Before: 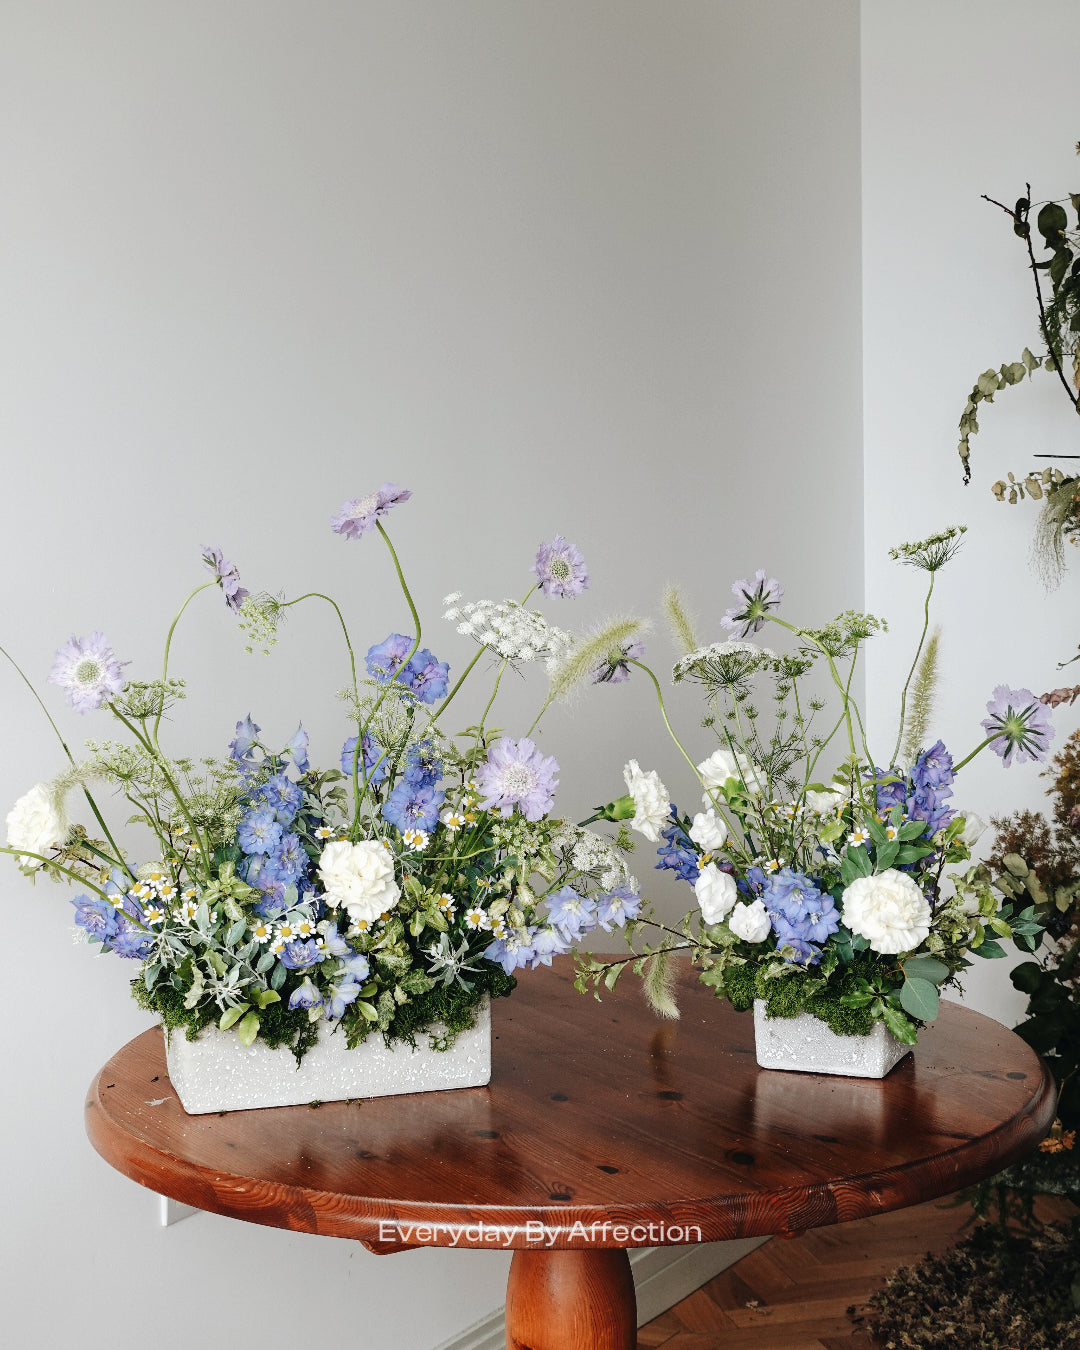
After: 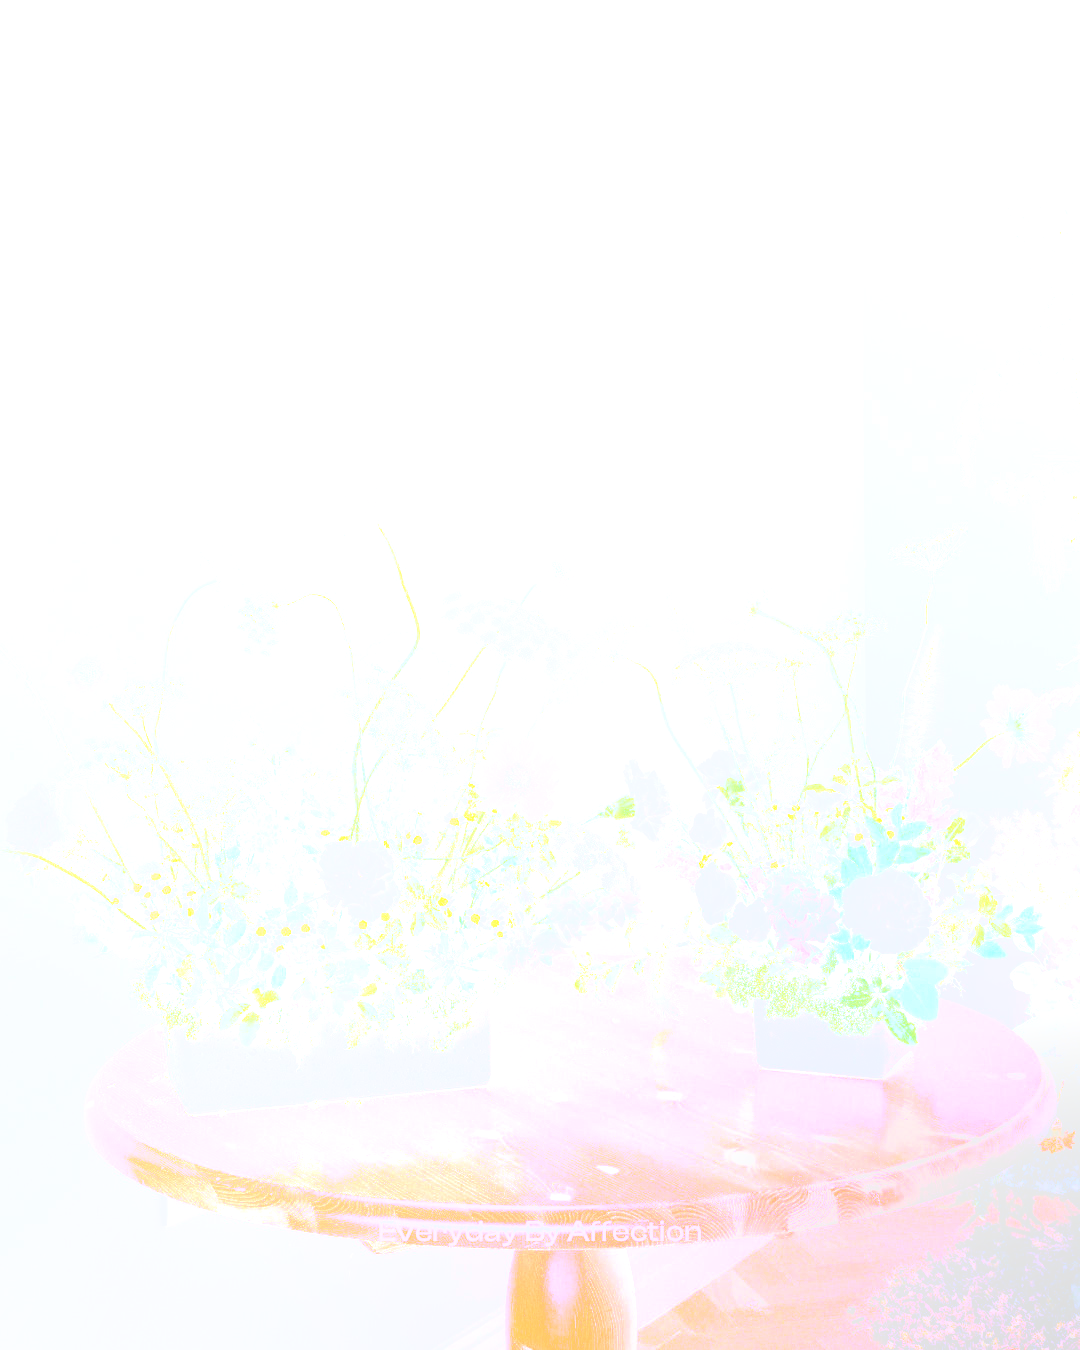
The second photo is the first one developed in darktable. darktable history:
filmic rgb: black relative exposure -7.15 EV, white relative exposure 5.36 EV, hardness 3.02, color science v6 (2022)
white balance: red 0.98, blue 1.61
color balance rgb: perceptual saturation grading › global saturation 35%, perceptual saturation grading › highlights -25%, perceptual saturation grading › shadows 50%
levels: mode automatic, black 0.023%, white 99.97%, levels [0.062, 0.494, 0.925]
bloom: size 85%, threshold 5%, strength 85%
